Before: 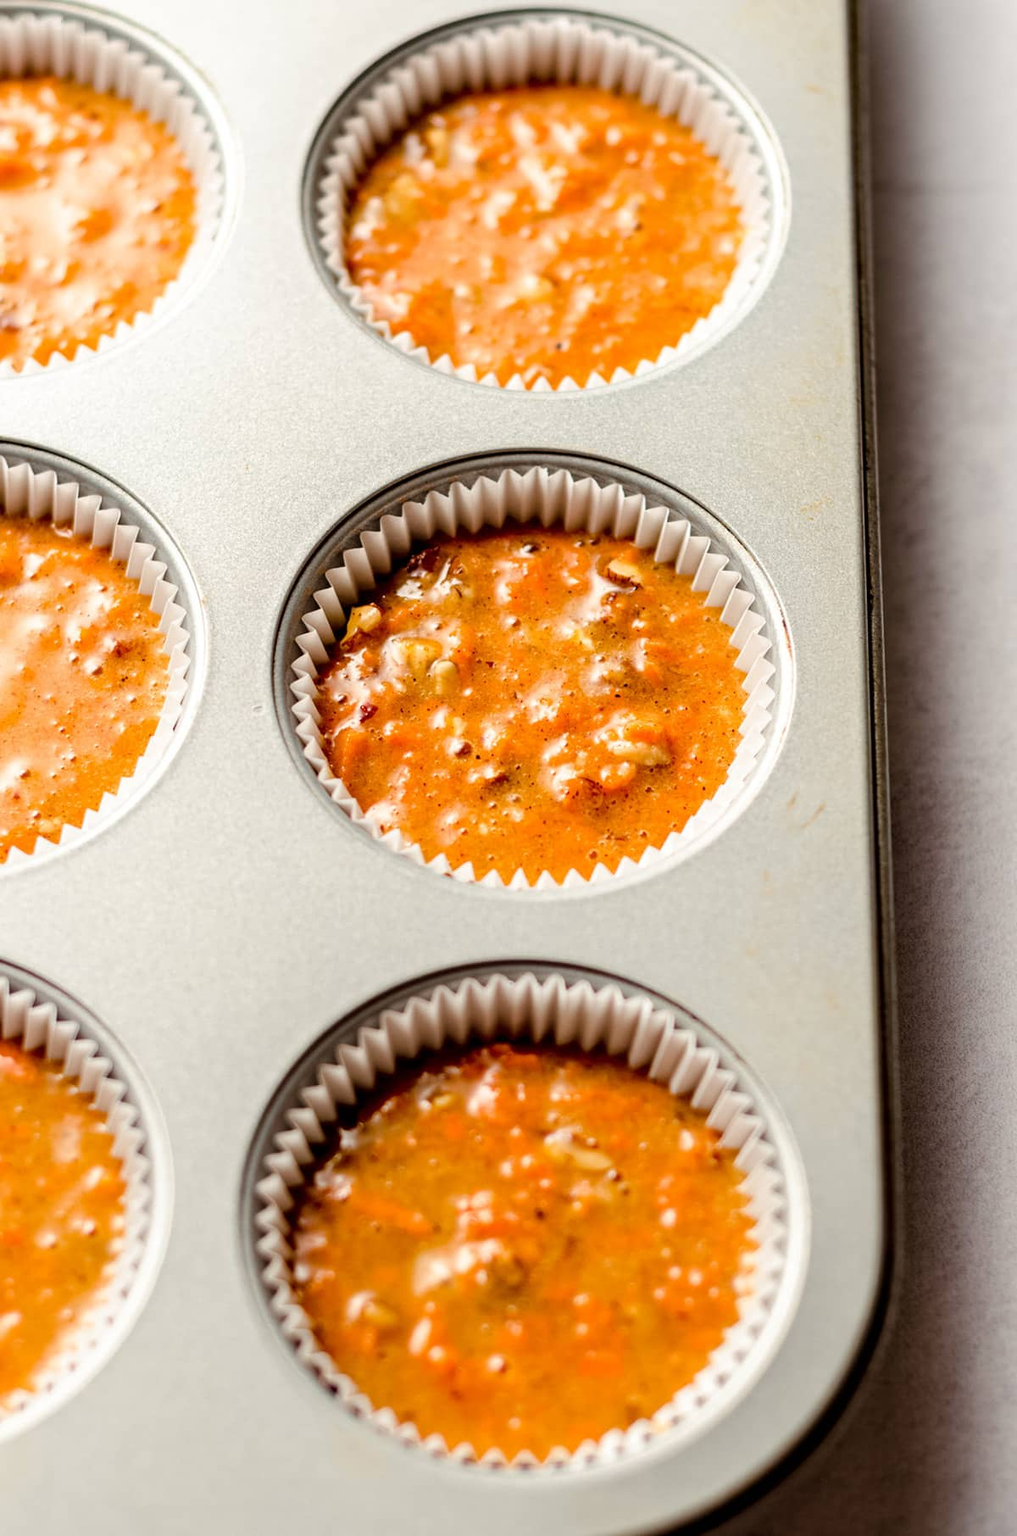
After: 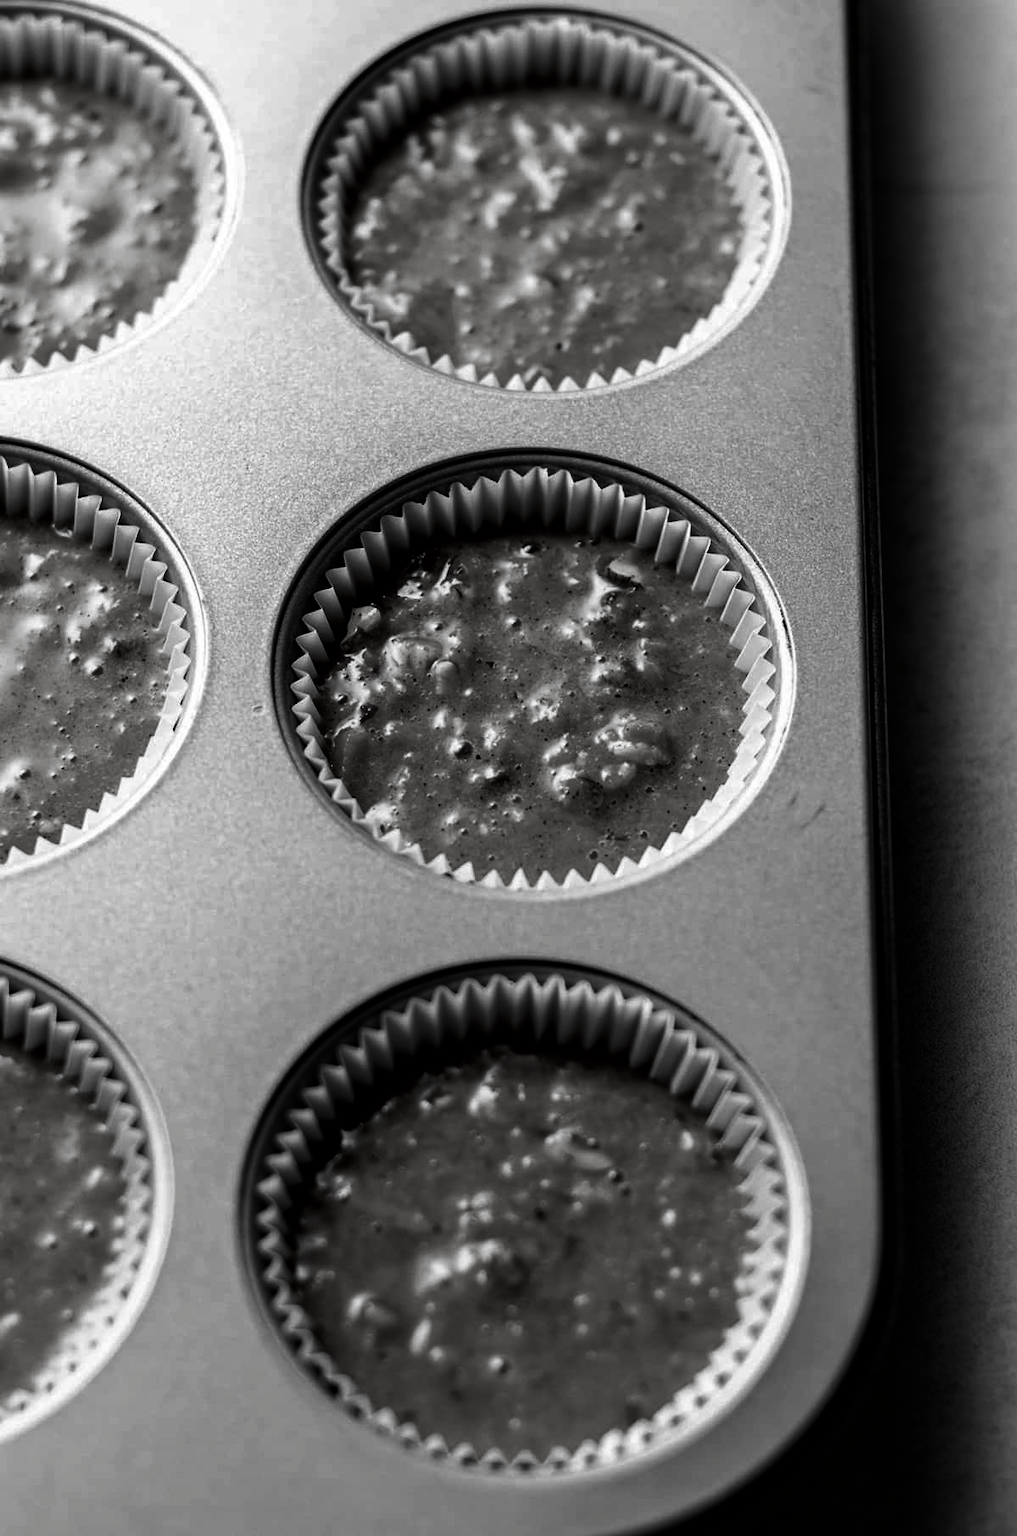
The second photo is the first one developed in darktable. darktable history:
tone equalizer: smoothing diameter 2.15%, edges refinement/feathering 19.39, mask exposure compensation -1.57 EV, filter diffusion 5
contrast brightness saturation: contrast 0.023, brightness -0.998, saturation -0.987
levels: mode automatic, white 99.98%, levels [0.101, 0.578, 0.953]
